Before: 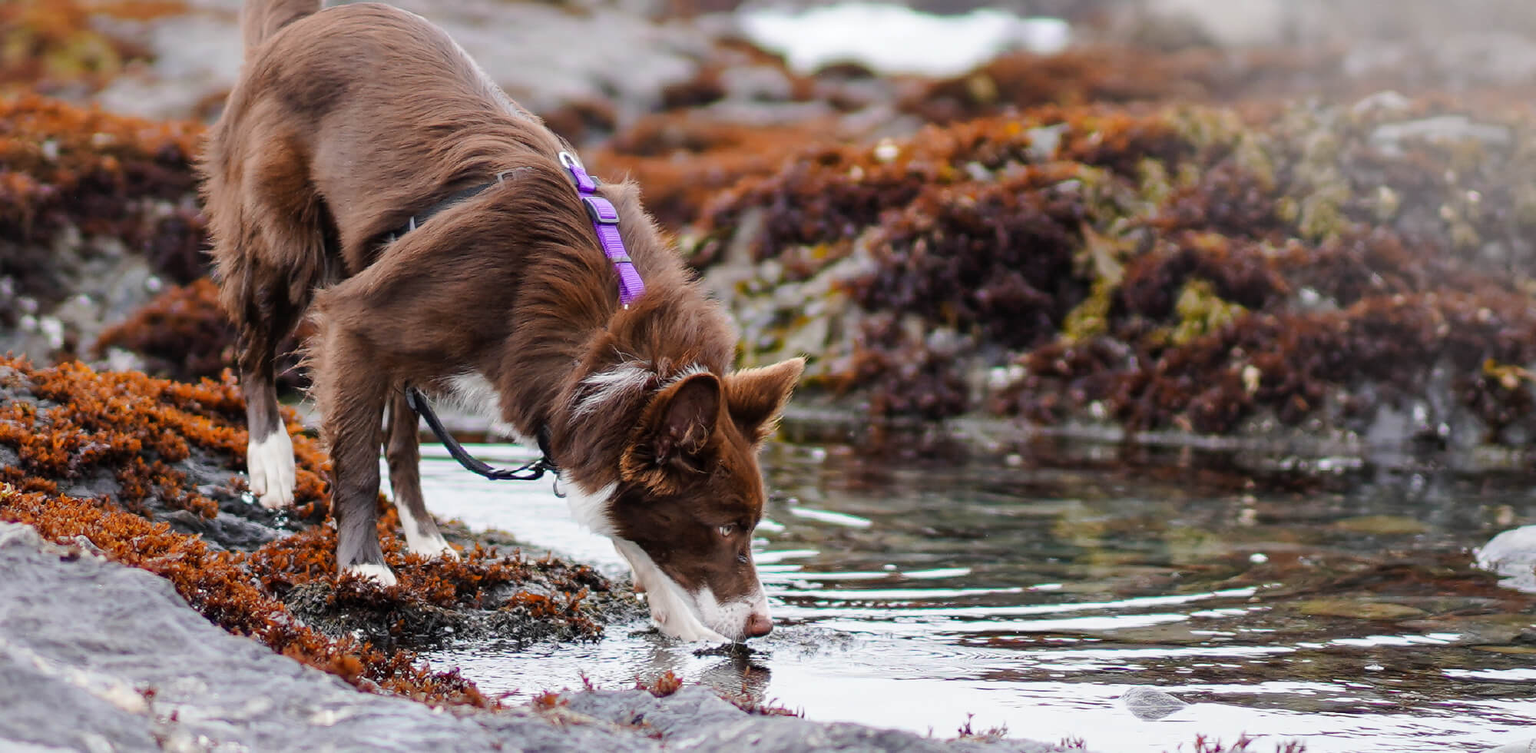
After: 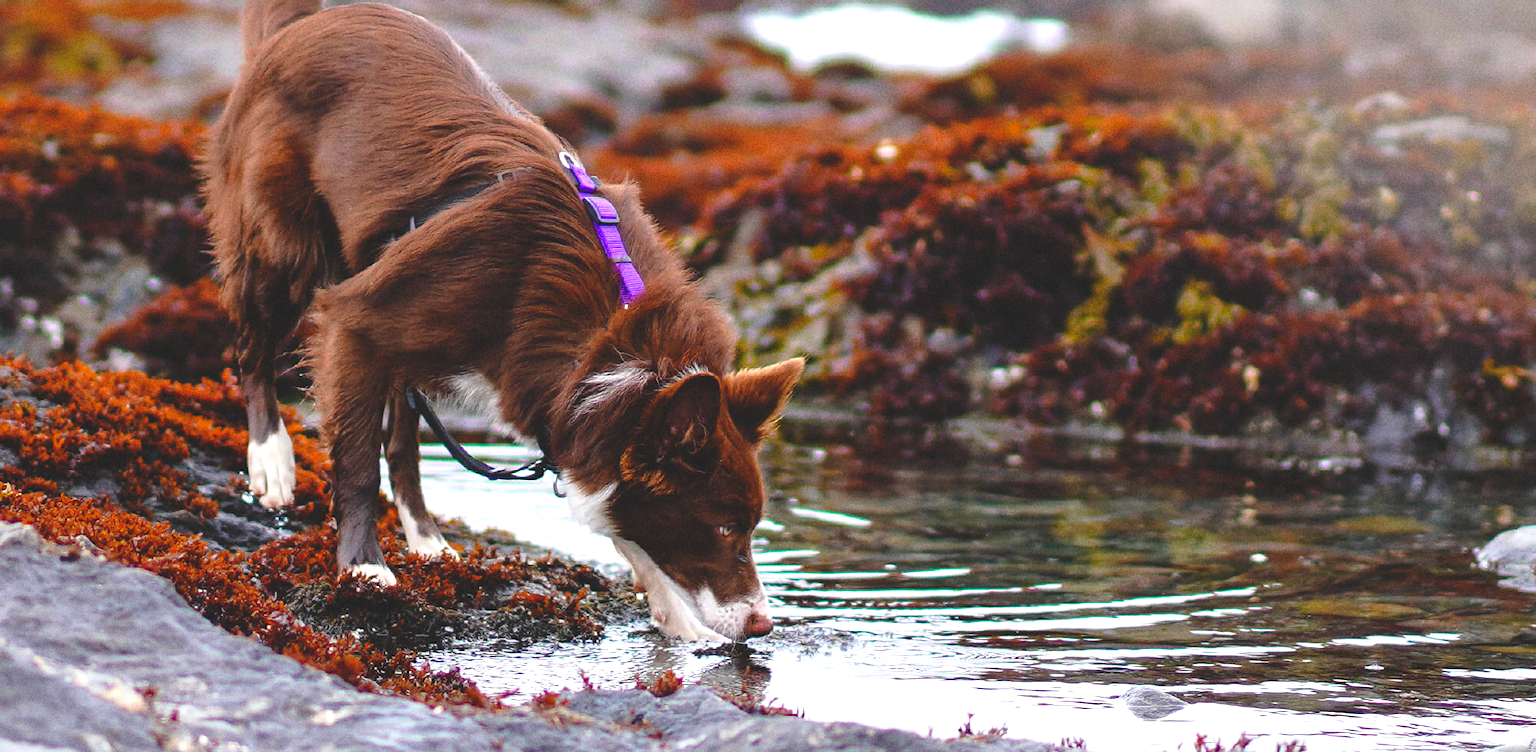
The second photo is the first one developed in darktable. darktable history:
rgb curve: curves: ch0 [(0, 0.186) (0.314, 0.284) (0.775, 0.708) (1, 1)], compensate middle gray true, preserve colors none
grain: coarseness 22.88 ISO
contrast brightness saturation: brightness -0.09
color balance rgb: perceptual saturation grading › global saturation 25%, perceptual brilliance grading › mid-tones 10%, perceptual brilliance grading › shadows 15%, global vibrance 20%
exposure: black level correction 0, exposure 0.4 EV, compensate exposure bias true, compensate highlight preservation false
